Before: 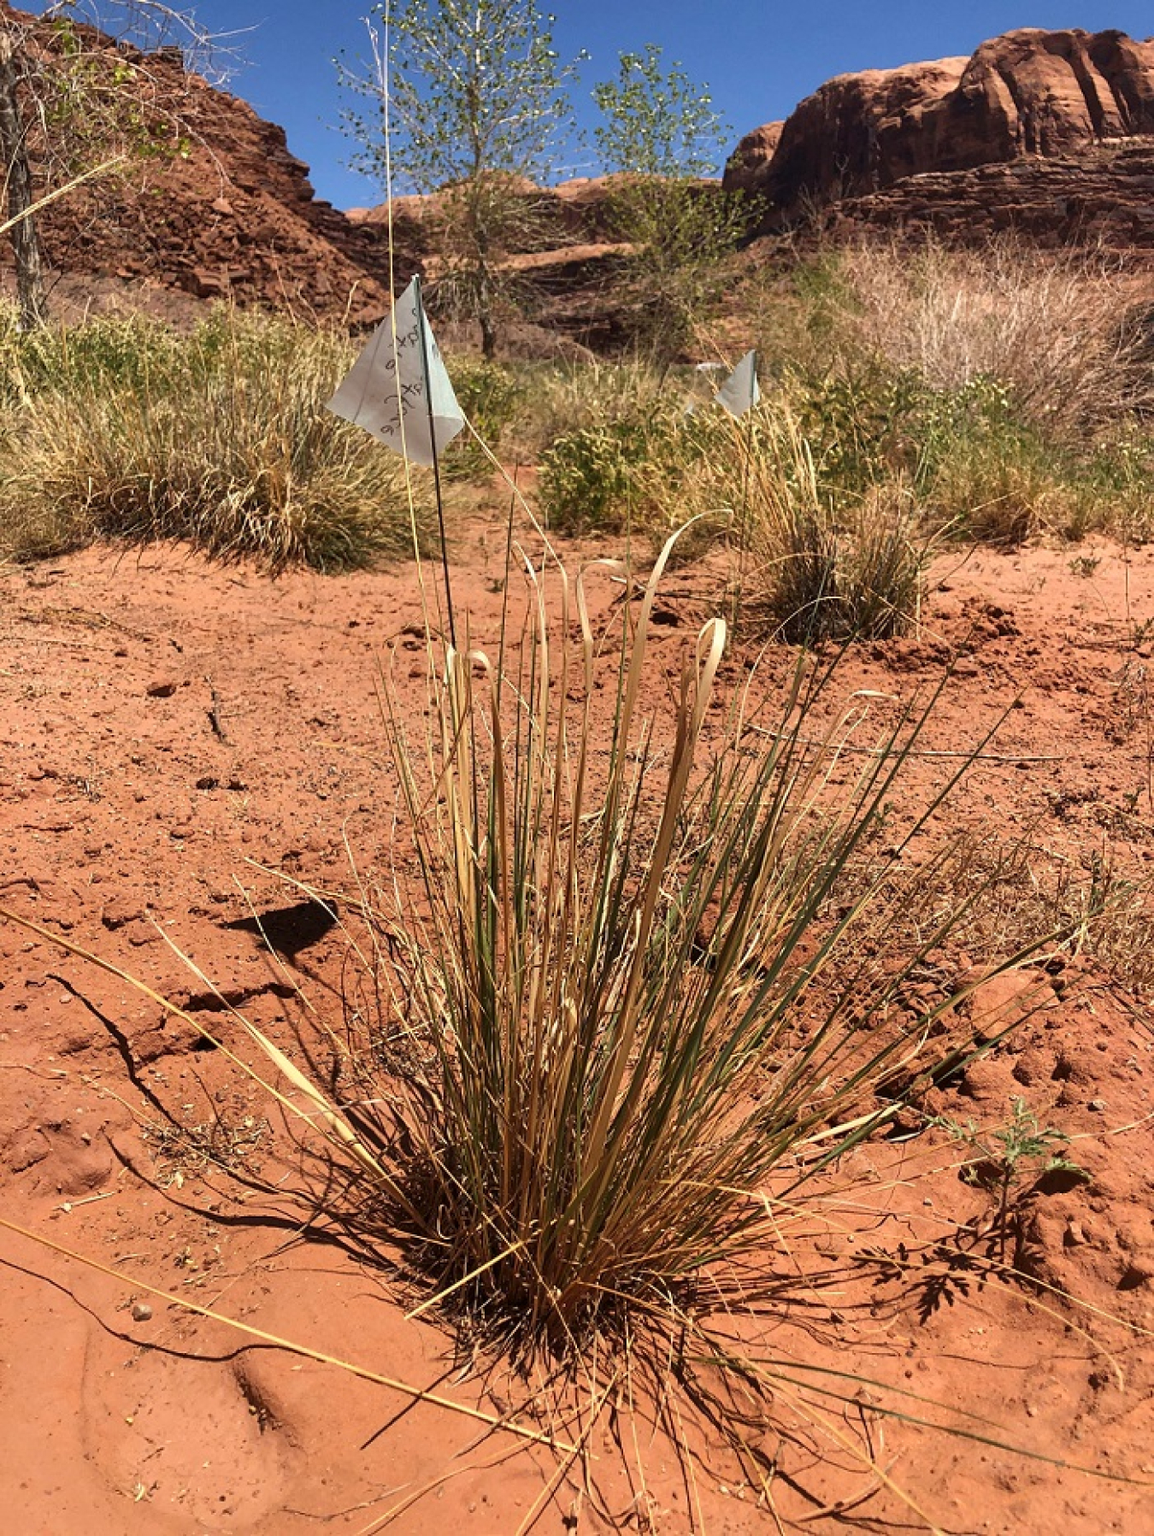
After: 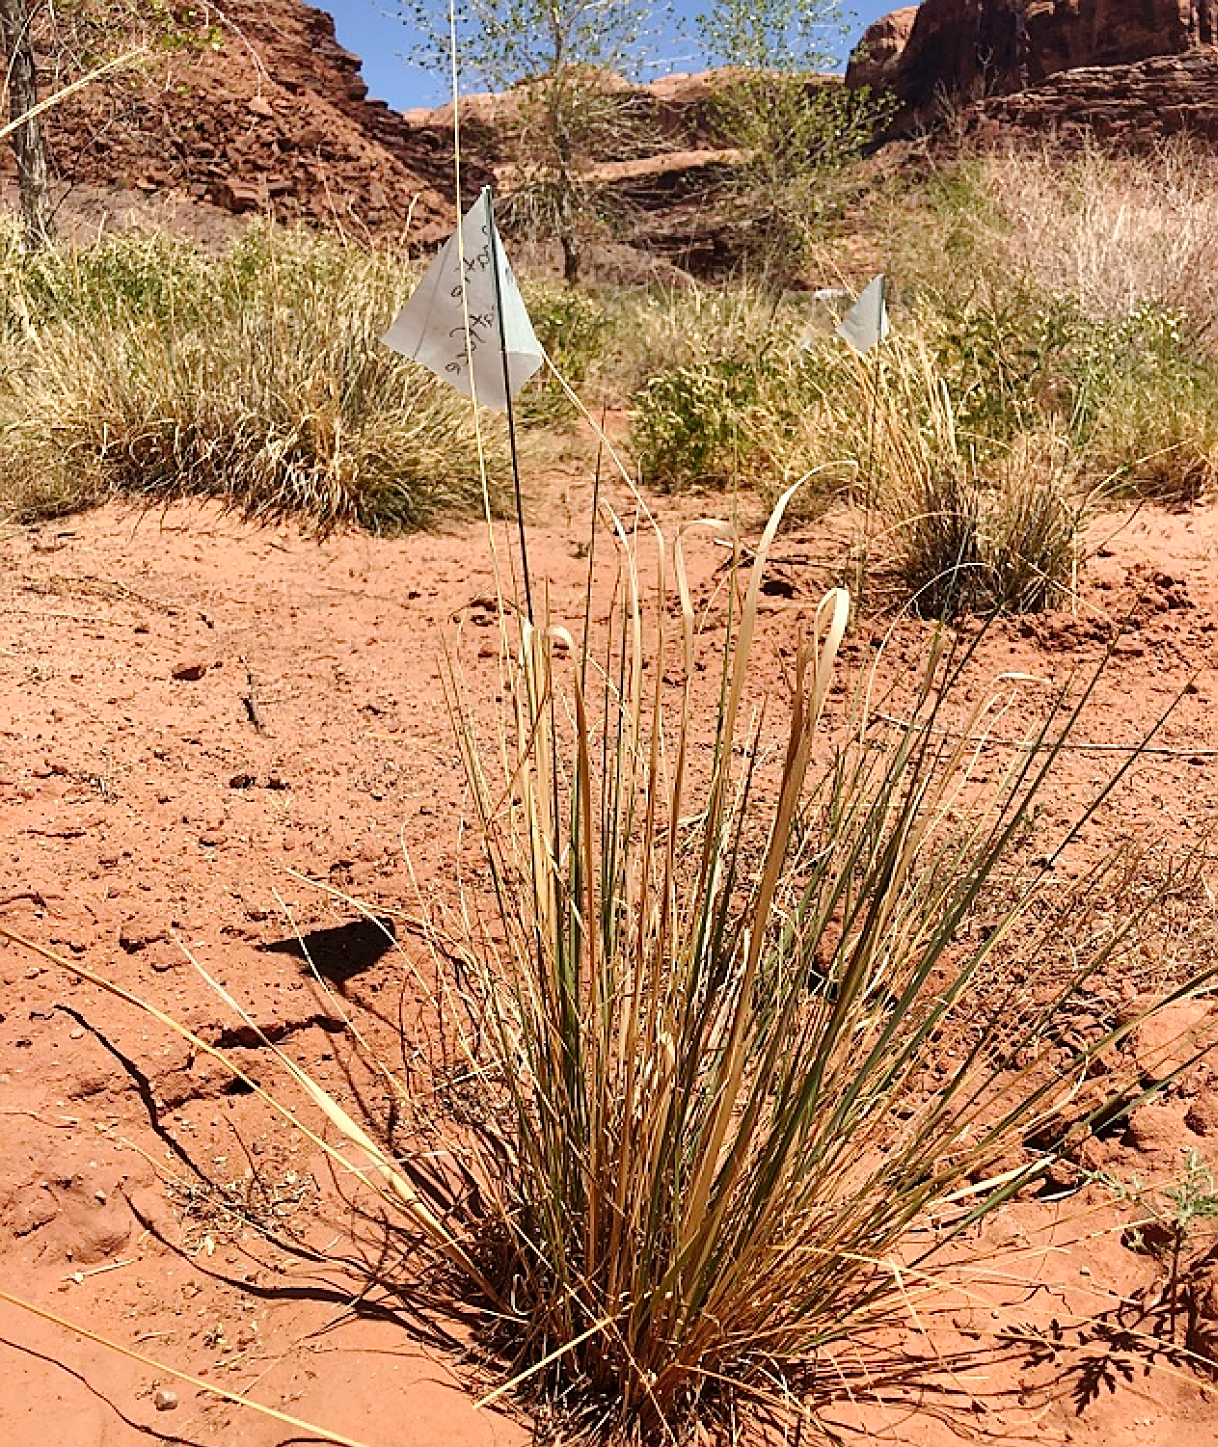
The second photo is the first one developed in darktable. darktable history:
sharpen: on, module defaults
crop: top 7.557%, right 9.731%, bottom 11.916%
tone curve: curves: ch0 [(0, 0) (0.051, 0.047) (0.102, 0.099) (0.228, 0.275) (0.432, 0.535) (0.695, 0.778) (0.908, 0.946) (1, 1)]; ch1 [(0, 0) (0.339, 0.298) (0.402, 0.363) (0.453, 0.413) (0.485, 0.469) (0.494, 0.493) (0.504, 0.501) (0.525, 0.534) (0.563, 0.595) (0.597, 0.638) (1, 1)]; ch2 [(0, 0) (0.48, 0.48) (0.504, 0.5) (0.539, 0.554) (0.59, 0.63) (0.642, 0.684) (0.824, 0.815) (1, 1)], preserve colors none
exposure: exposure 0.026 EV, compensate highlight preservation false
